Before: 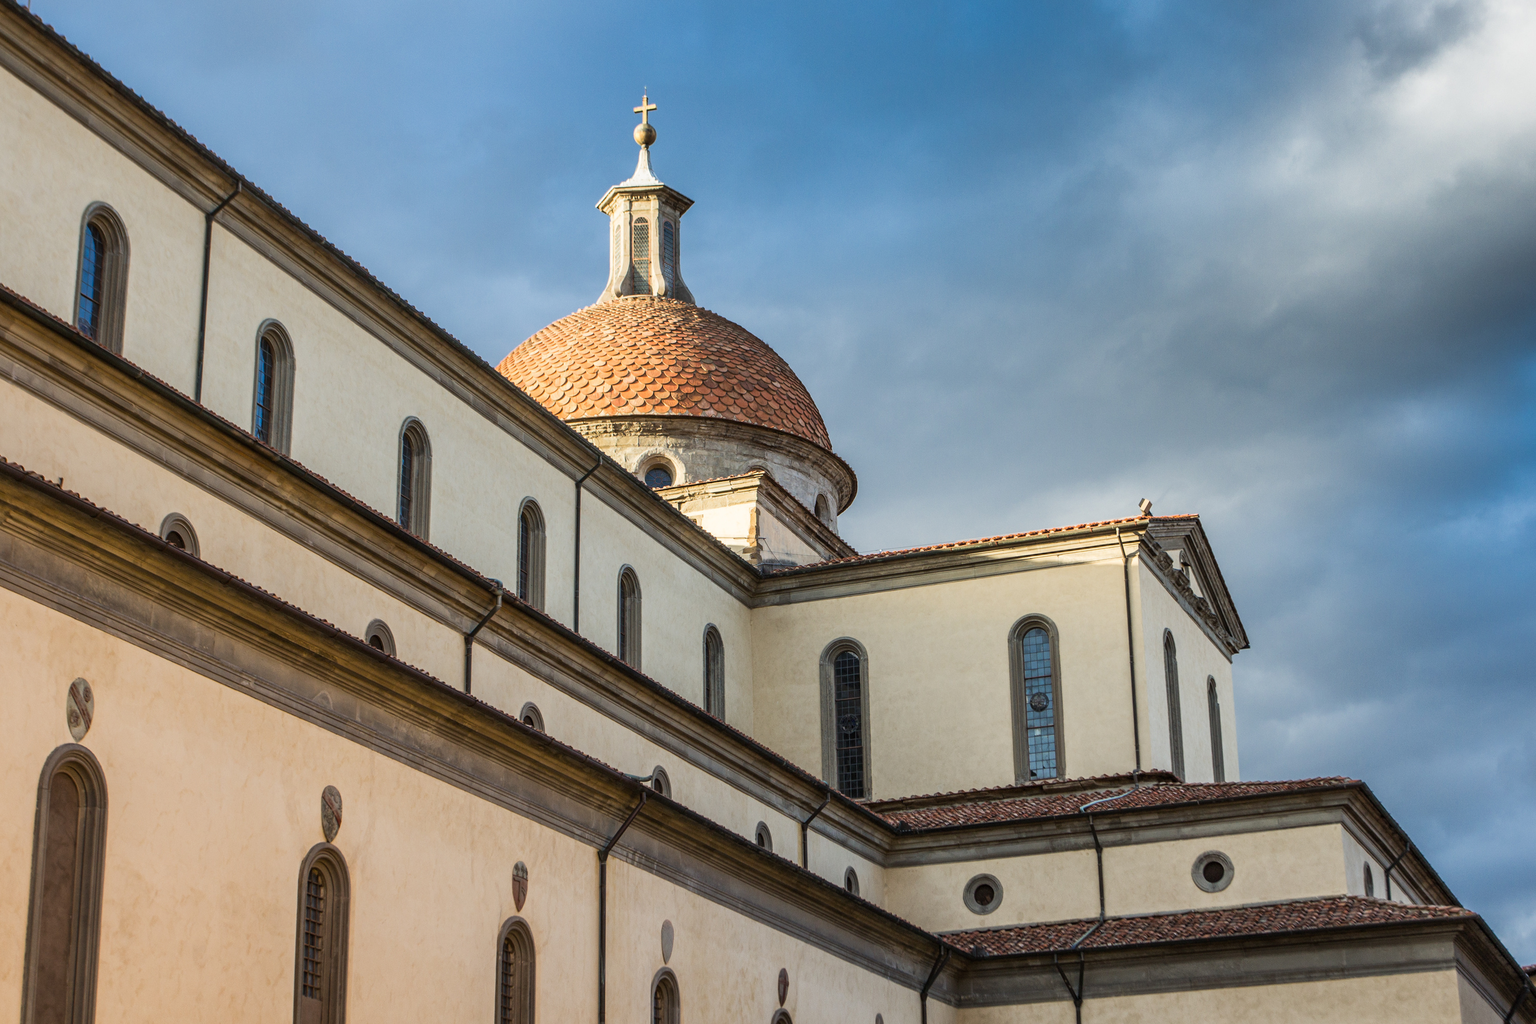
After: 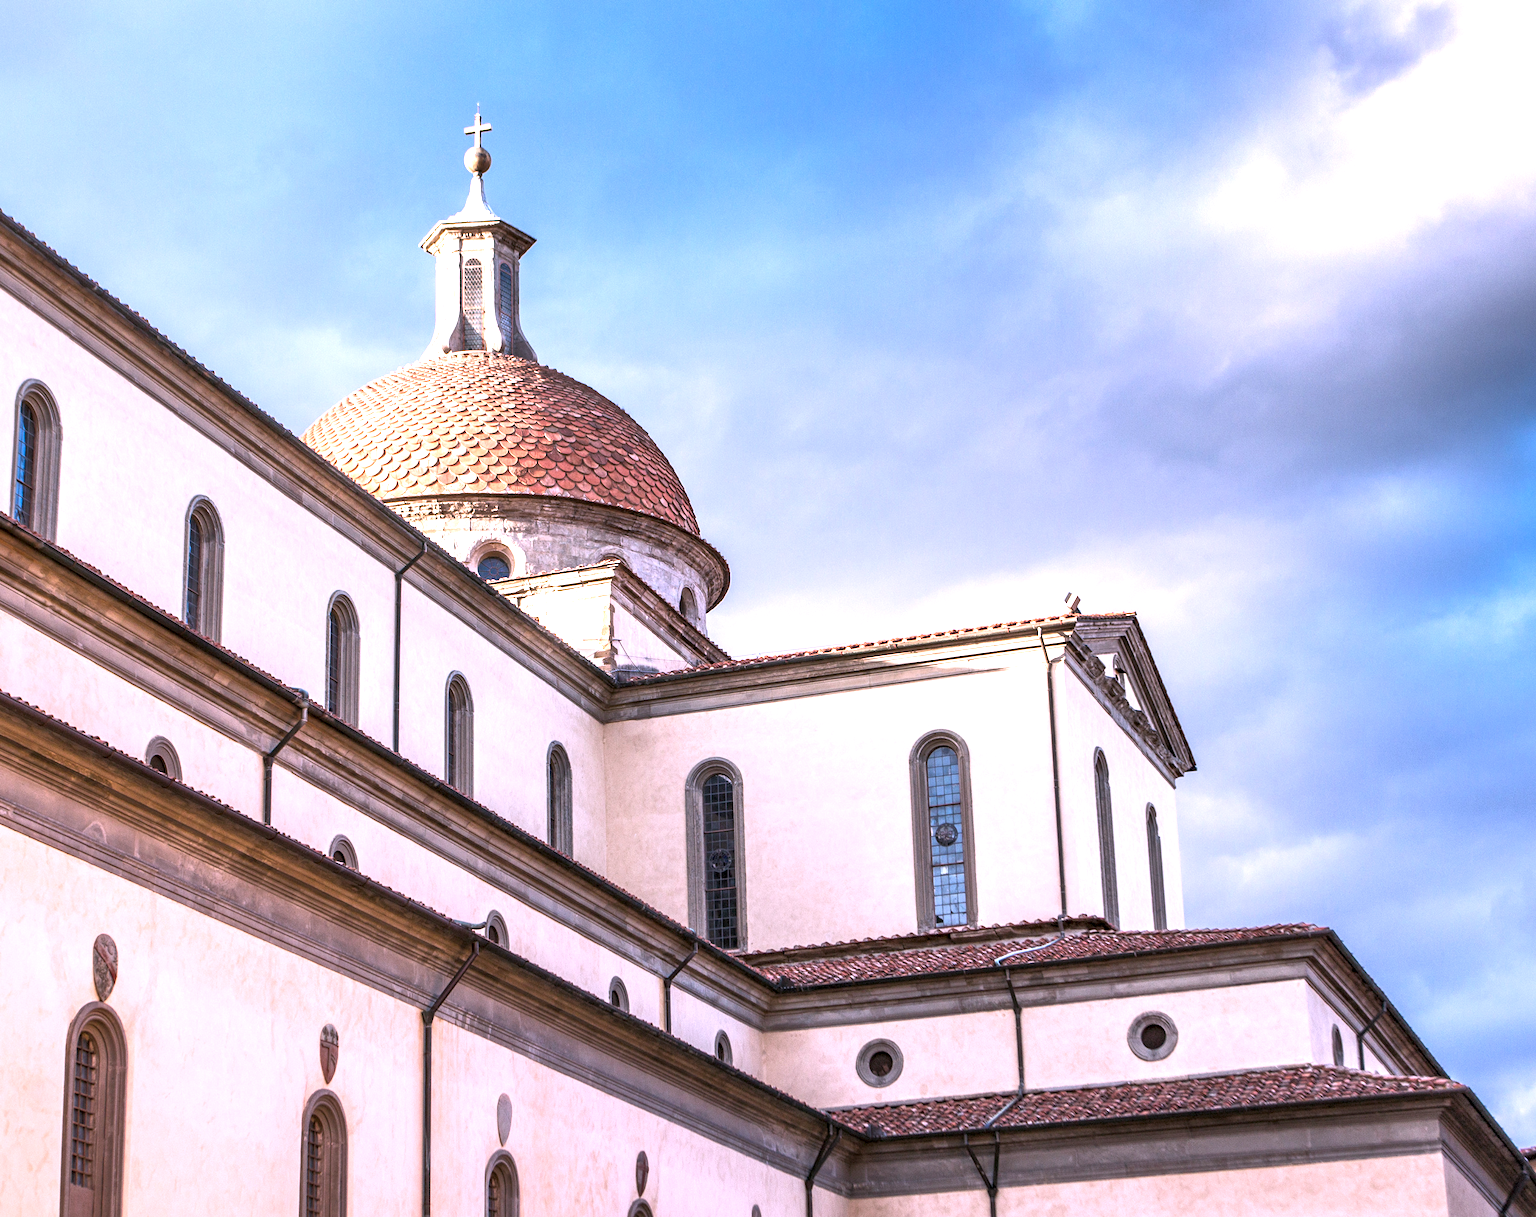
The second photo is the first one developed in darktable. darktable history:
crop: left 15.859%
color correction: highlights a* 15.83, highlights b* -20.78
contrast equalizer: octaves 7, y [[0.601, 0.6, 0.598, 0.598, 0.6, 0.601], [0.5 ×6], [0.5 ×6], [0 ×6], [0 ×6]], mix 0.302
exposure: black level correction 0, exposure 1.105 EV, compensate highlight preservation false
tone equalizer: mask exposure compensation -0.496 EV
shadows and highlights: shadows 42.65, highlights 7.43
